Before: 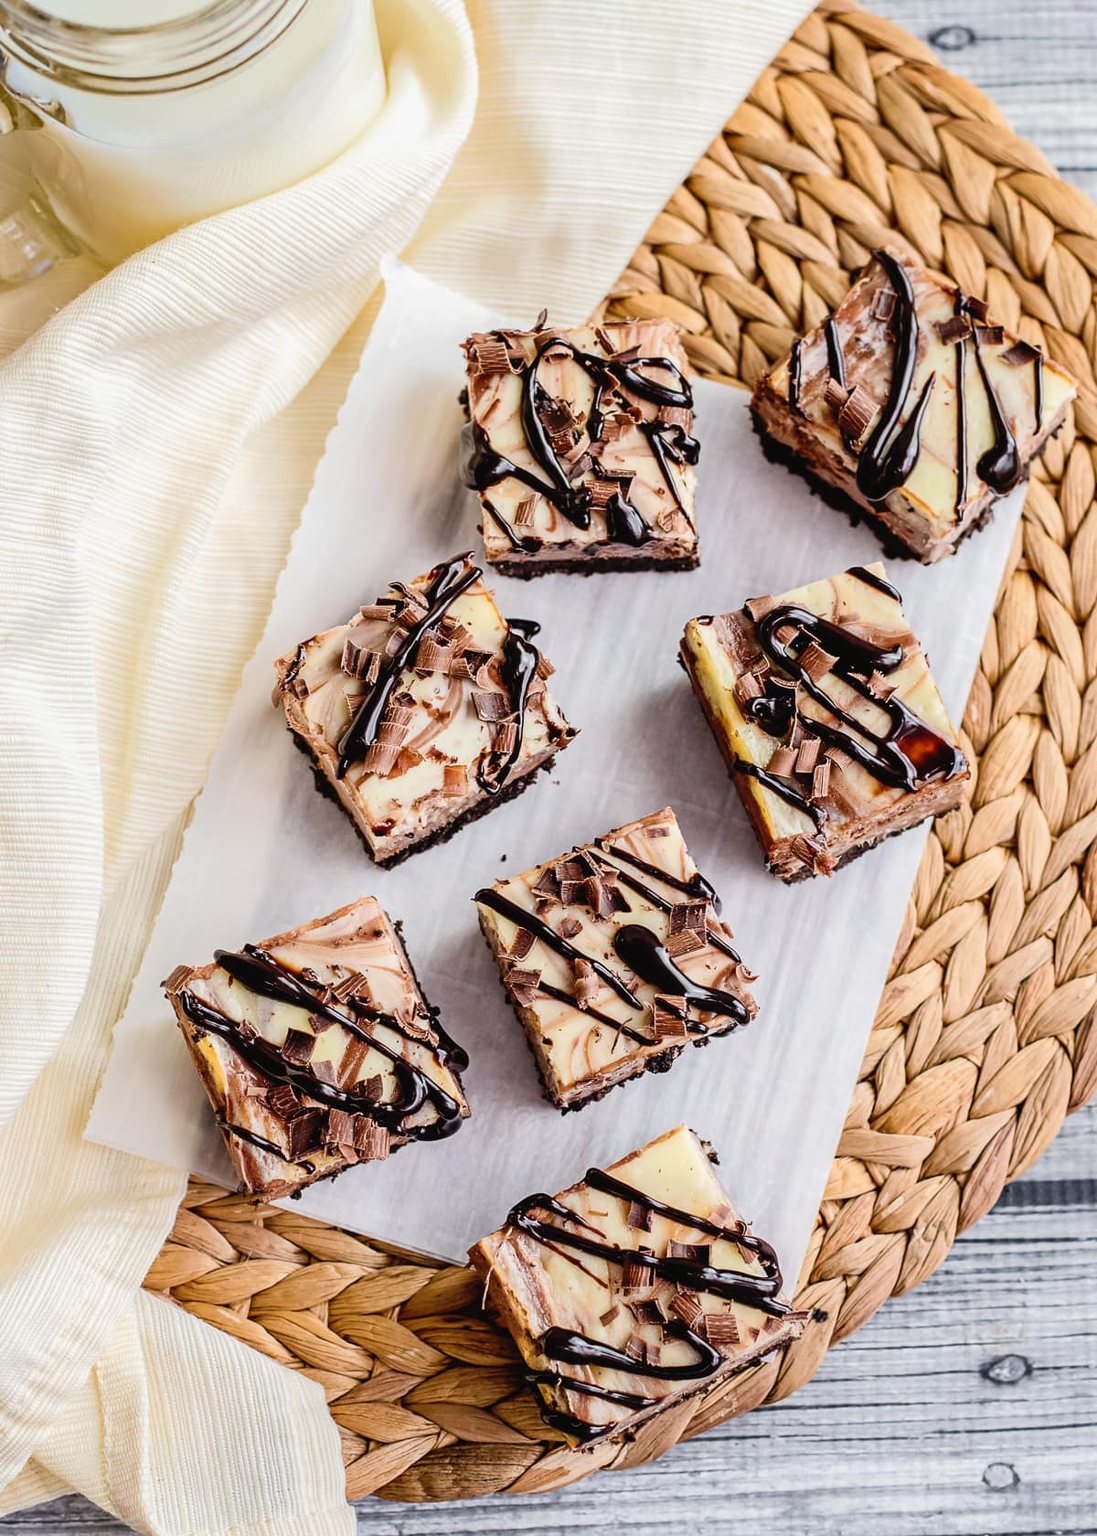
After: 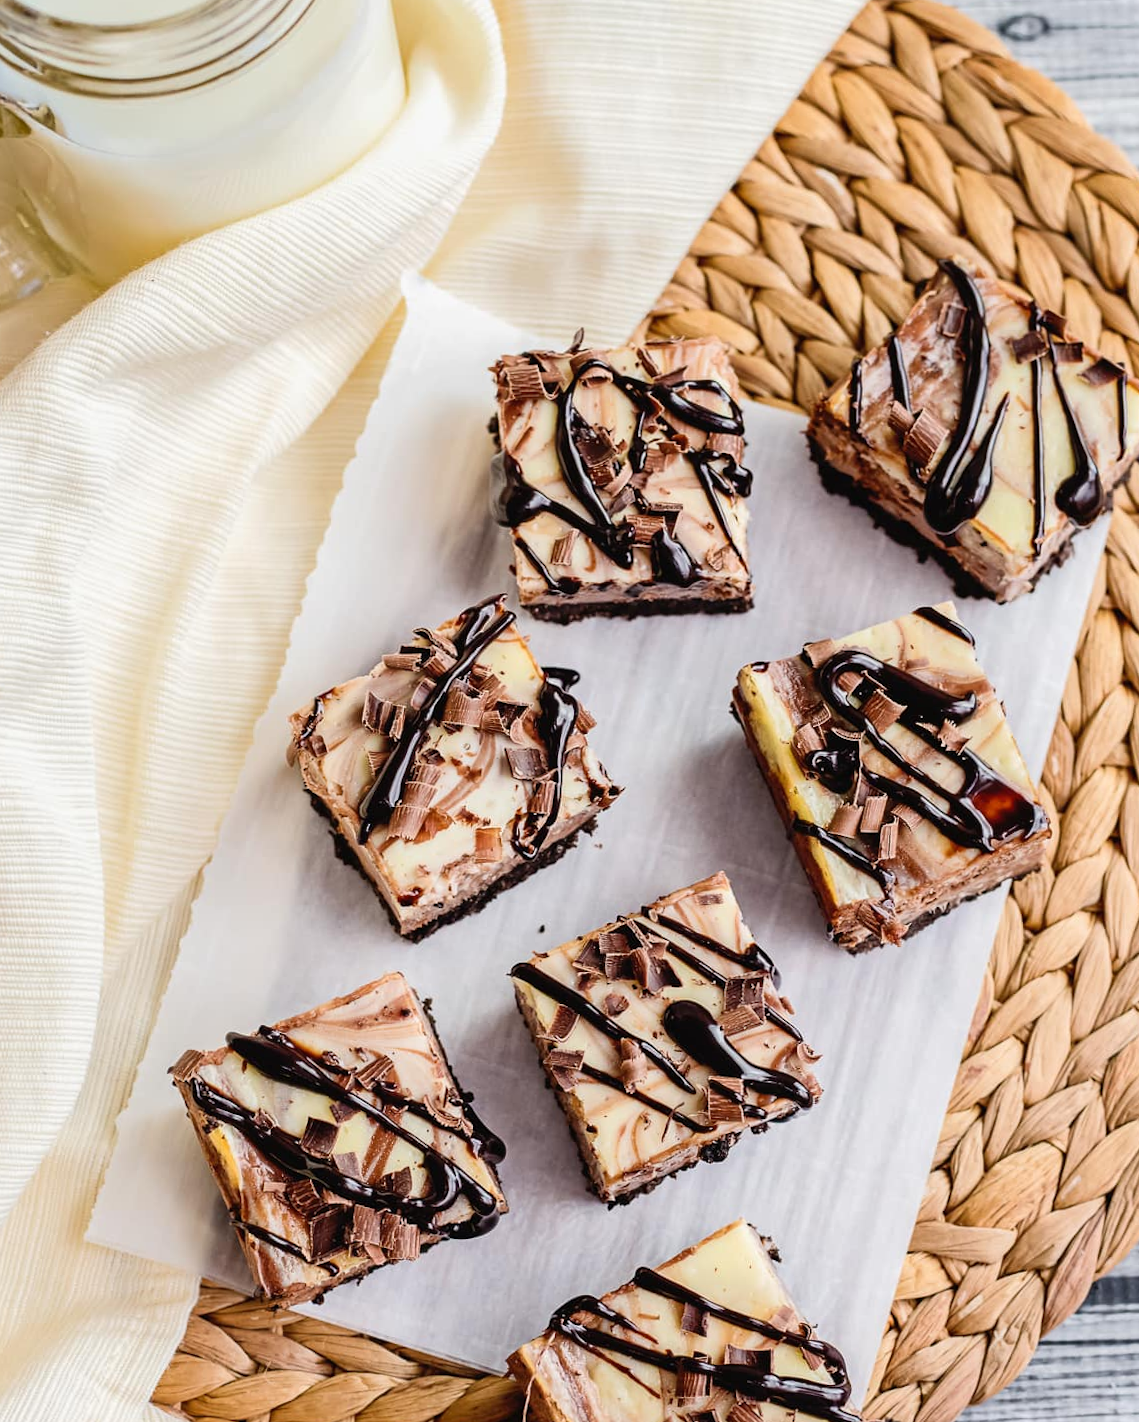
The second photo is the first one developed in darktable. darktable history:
crop and rotate: angle 0.535°, left 0.257%, right 3.578%, bottom 14.24%
